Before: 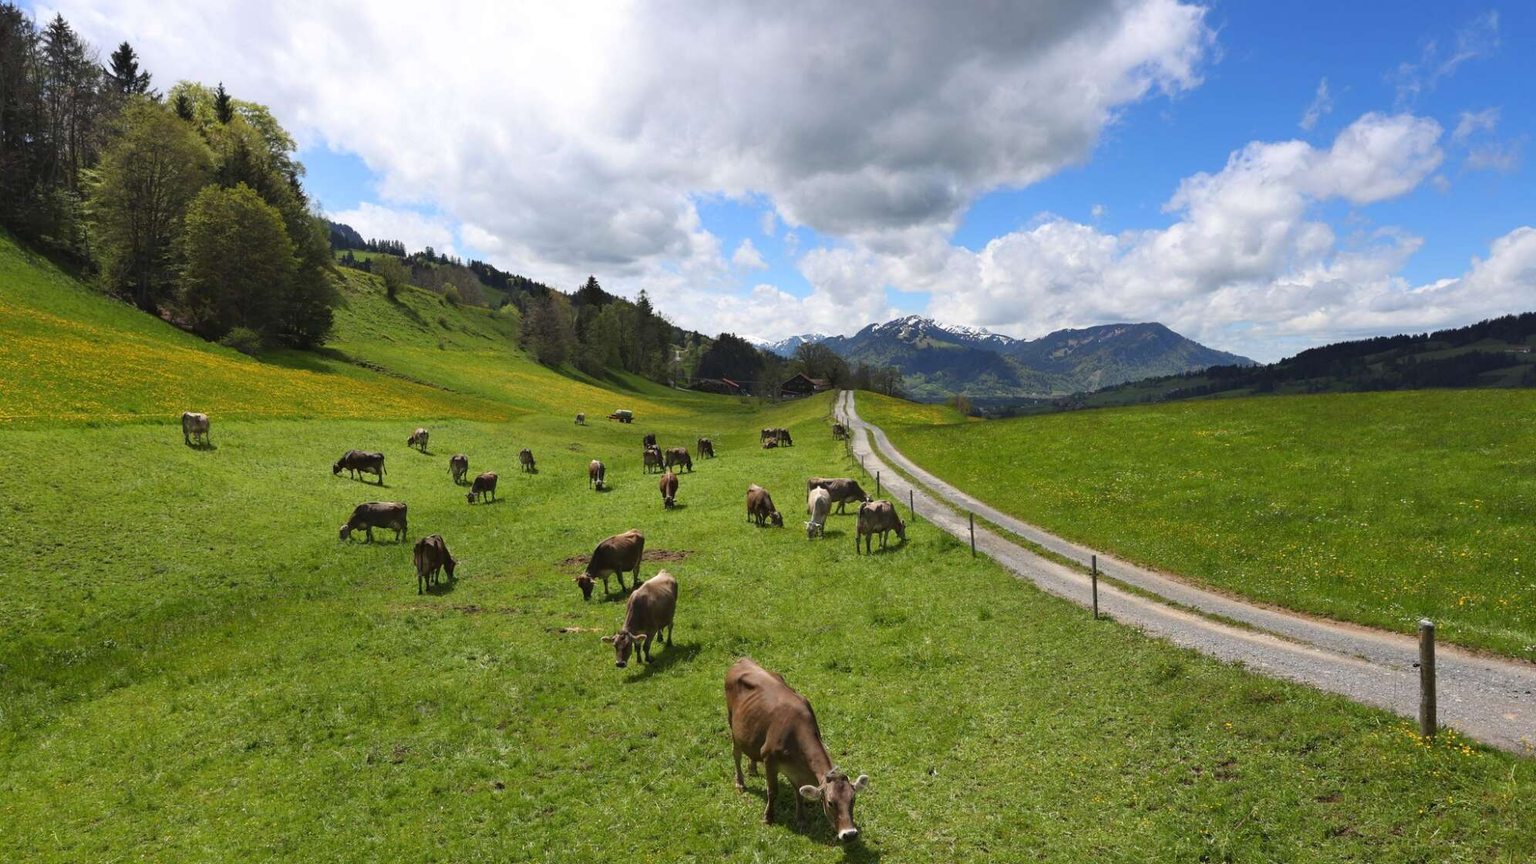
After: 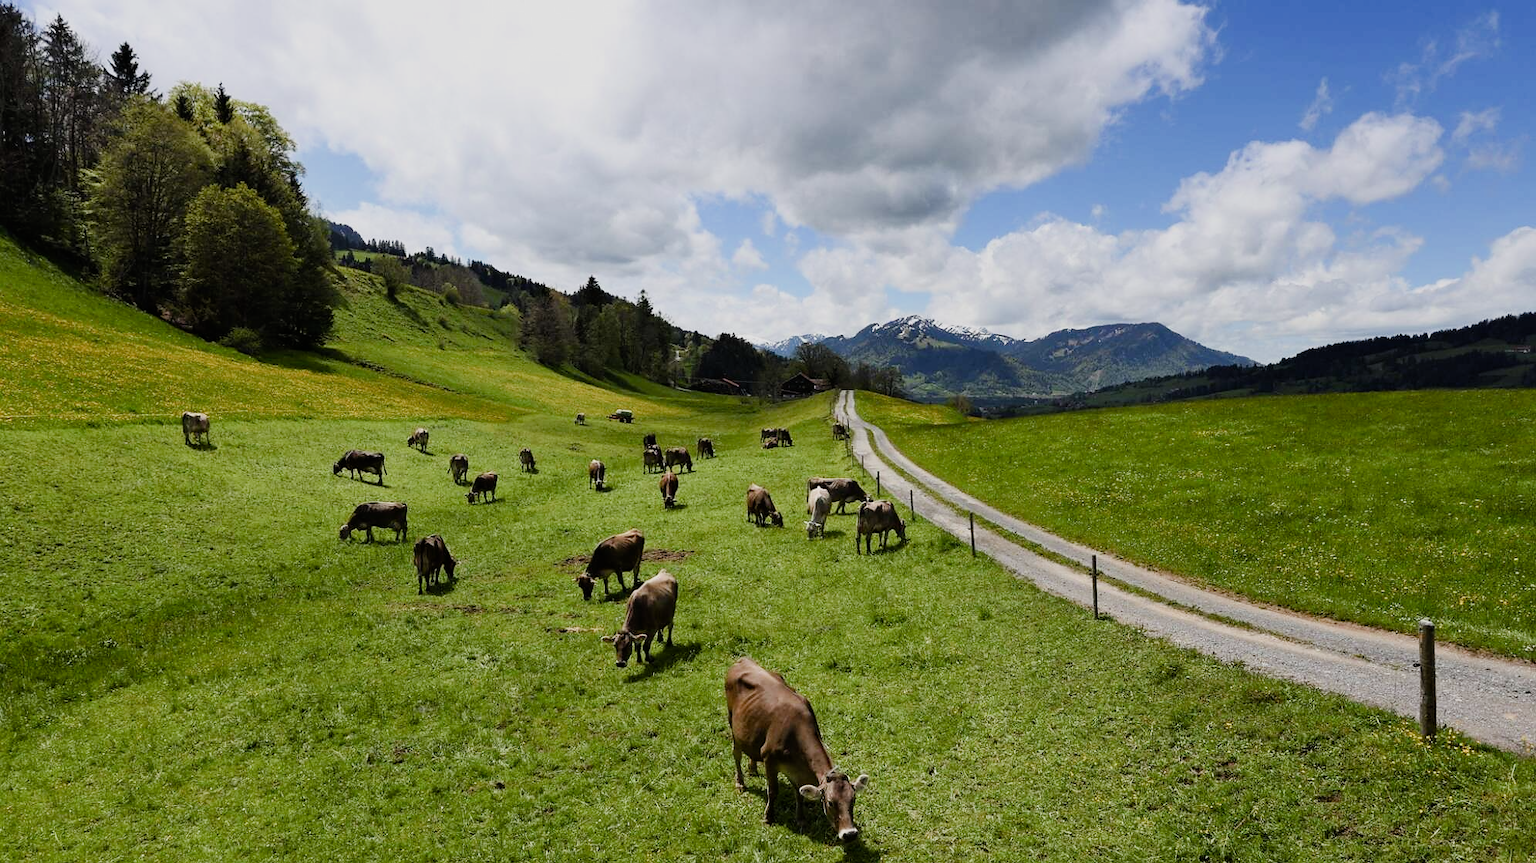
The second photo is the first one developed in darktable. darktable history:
sharpen: radius 0.997, threshold 1.03
color balance rgb: perceptual saturation grading › global saturation 20%, perceptual saturation grading › highlights -49.629%, perceptual saturation grading › shadows 24.248%, perceptual brilliance grading › global brilliance 14.951%, perceptual brilliance grading › shadows -34.363%
filmic rgb: black relative exposure -7.22 EV, white relative exposure 5.36 EV, hardness 3.03, iterations of high-quality reconstruction 0
